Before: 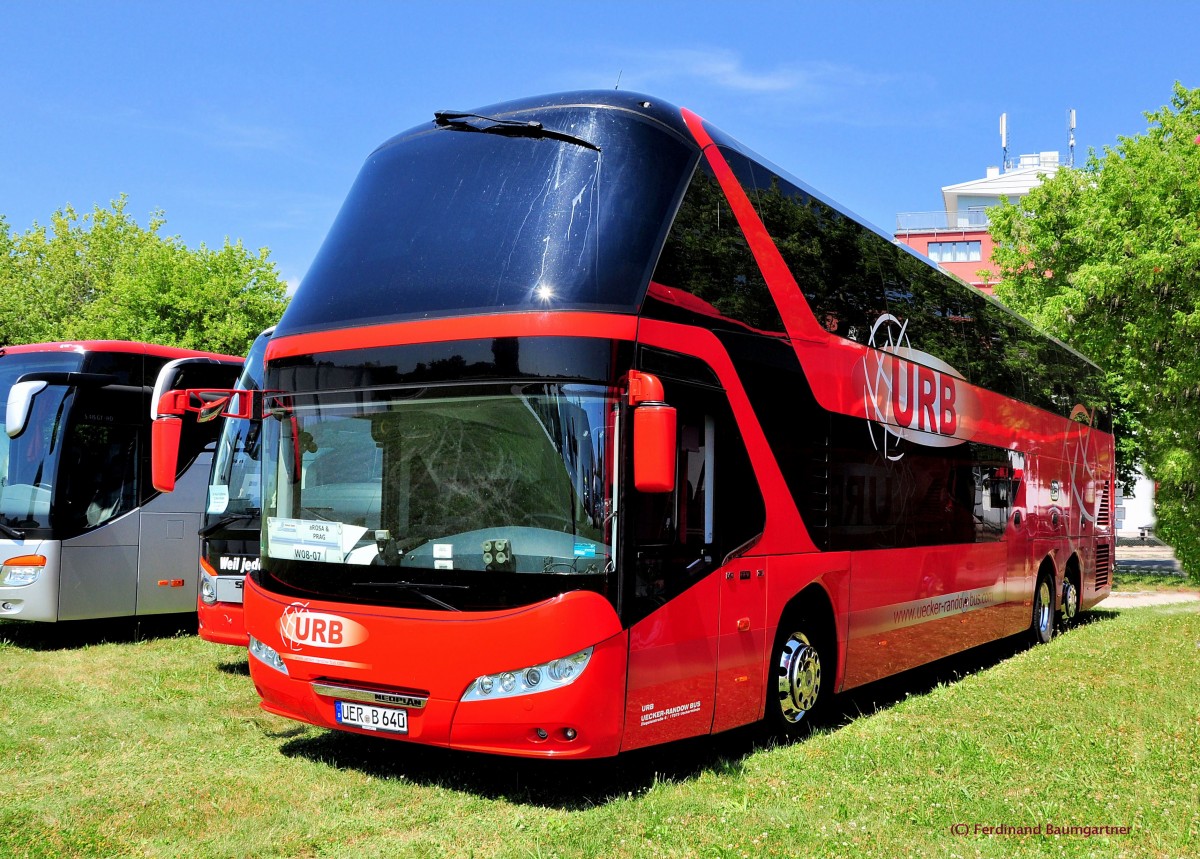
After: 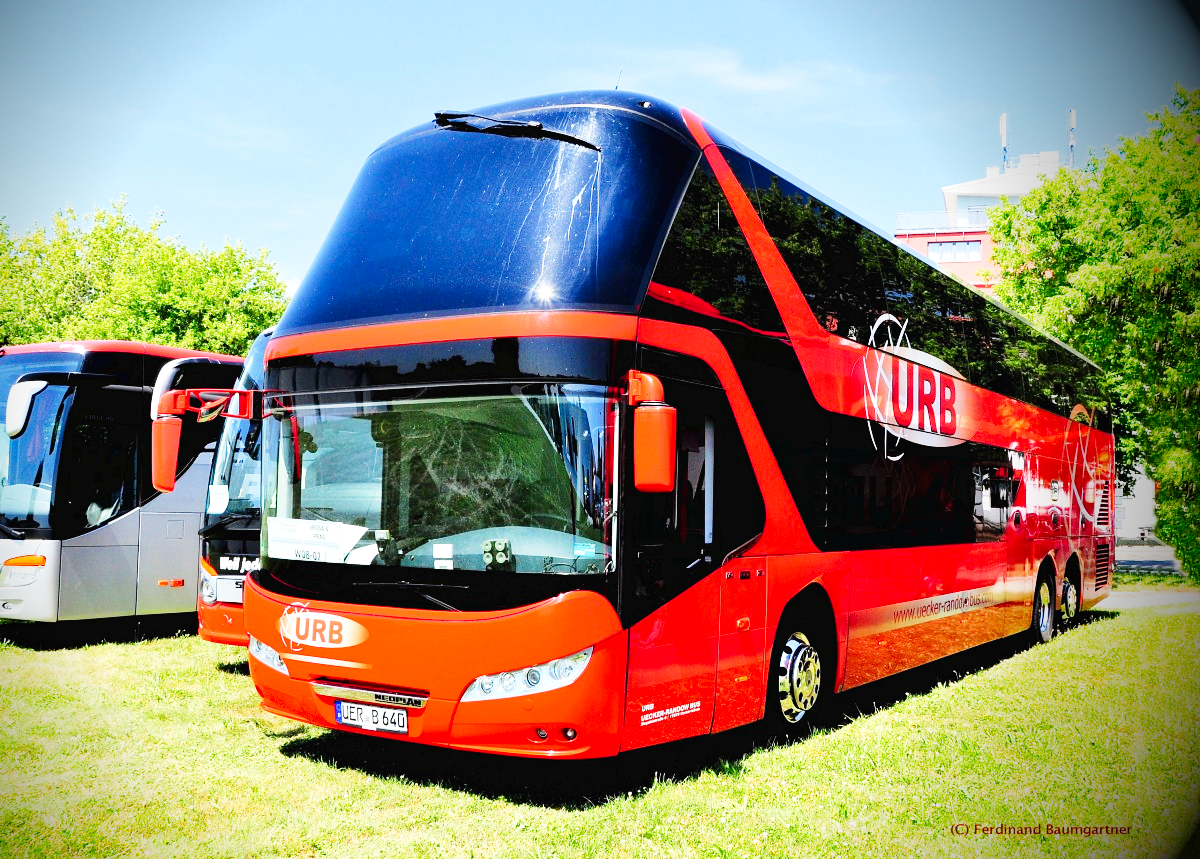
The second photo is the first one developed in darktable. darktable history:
base curve: curves: ch0 [(0, 0.003) (0.001, 0.002) (0.006, 0.004) (0.02, 0.022) (0.048, 0.086) (0.094, 0.234) (0.162, 0.431) (0.258, 0.629) (0.385, 0.8) (0.548, 0.918) (0.751, 0.988) (1, 1)], preserve colors none
vignetting: brightness -0.996, saturation 0.494, center (-0.12, -0.008)
